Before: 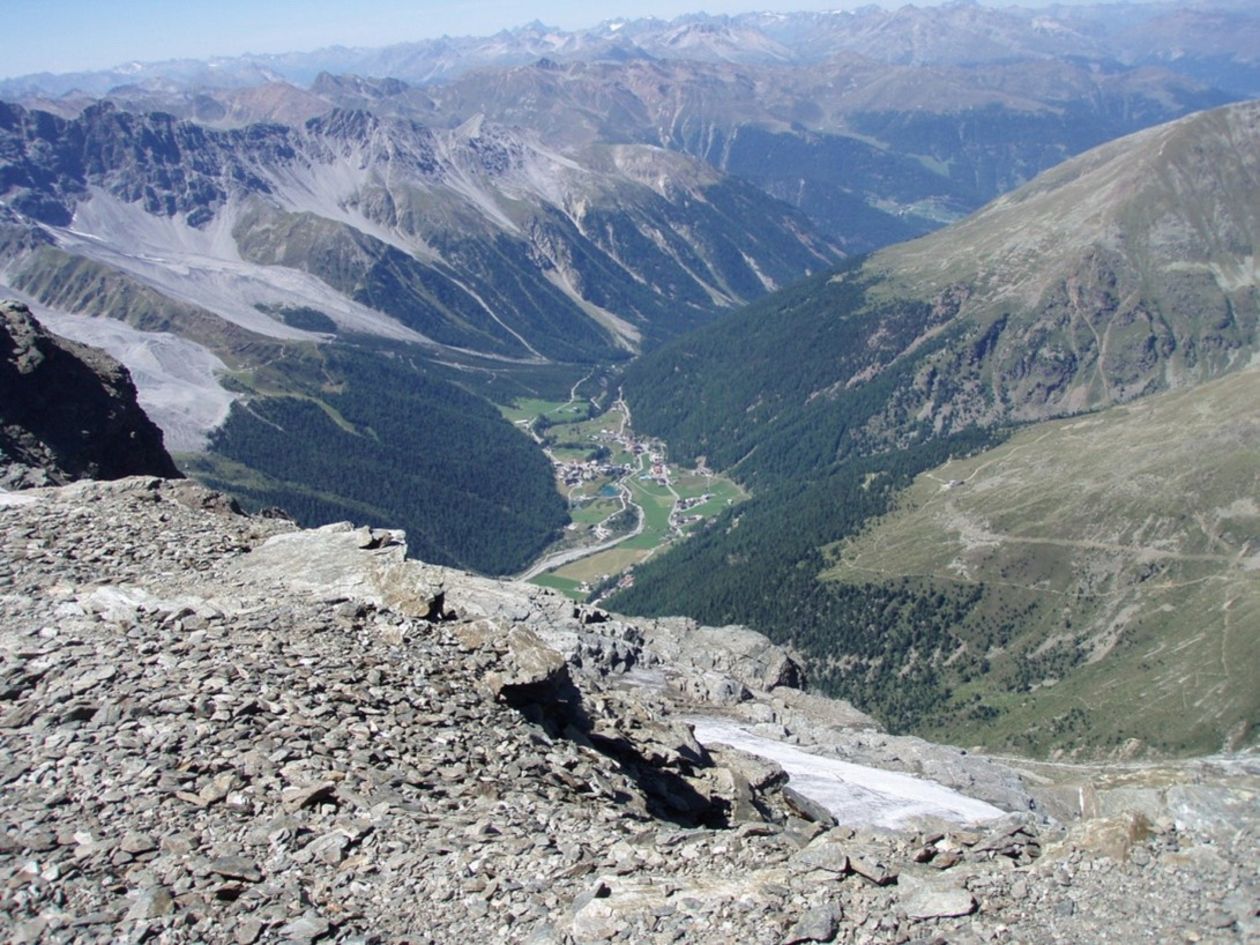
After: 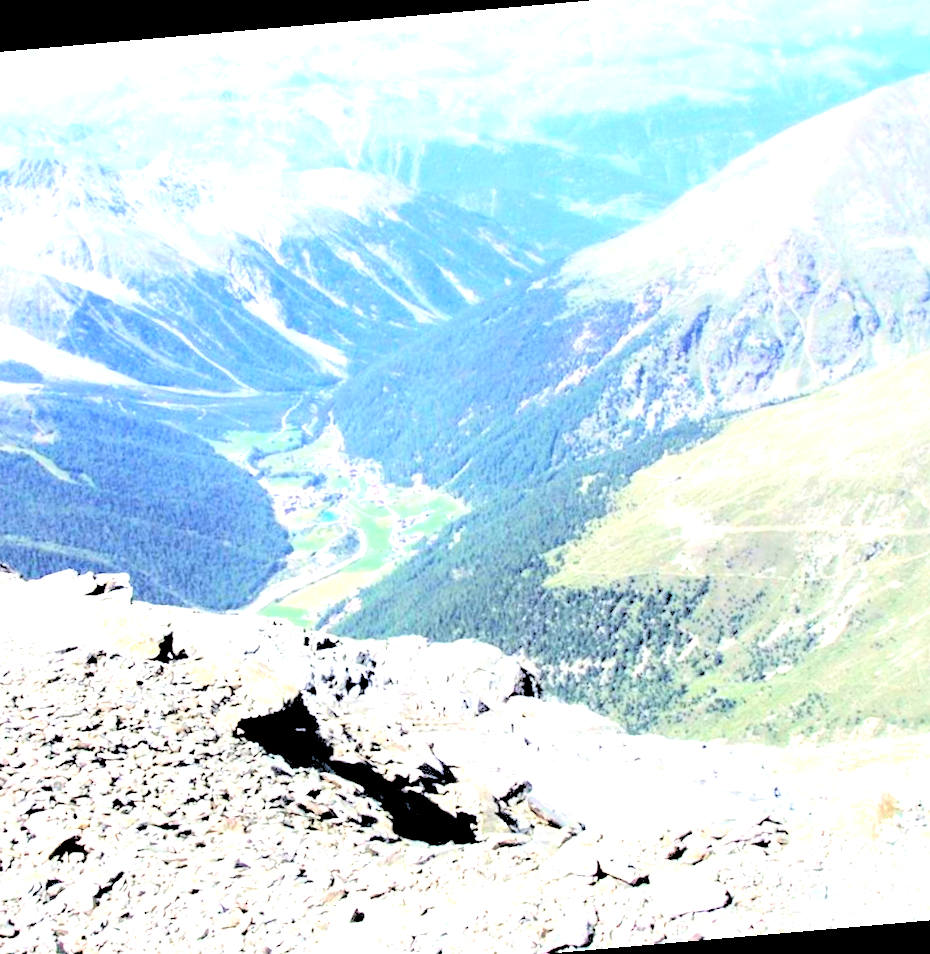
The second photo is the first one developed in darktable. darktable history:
crop and rotate: left 24.034%, top 2.838%, right 6.406%, bottom 6.299%
exposure: black level correction 0, exposure 1.5 EV, compensate exposure bias true, compensate highlight preservation false
tone equalizer: on, module defaults
rotate and perspective: rotation -4.98°, automatic cropping off
rgb levels: levels [[0.027, 0.429, 0.996], [0, 0.5, 1], [0, 0.5, 1]]
contrast brightness saturation: contrast 0.14, brightness 0.21
color balance: lift [0.991, 1, 1, 1], gamma [0.996, 1, 1, 1], input saturation 98.52%, contrast 20.34%, output saturation 103.72%
